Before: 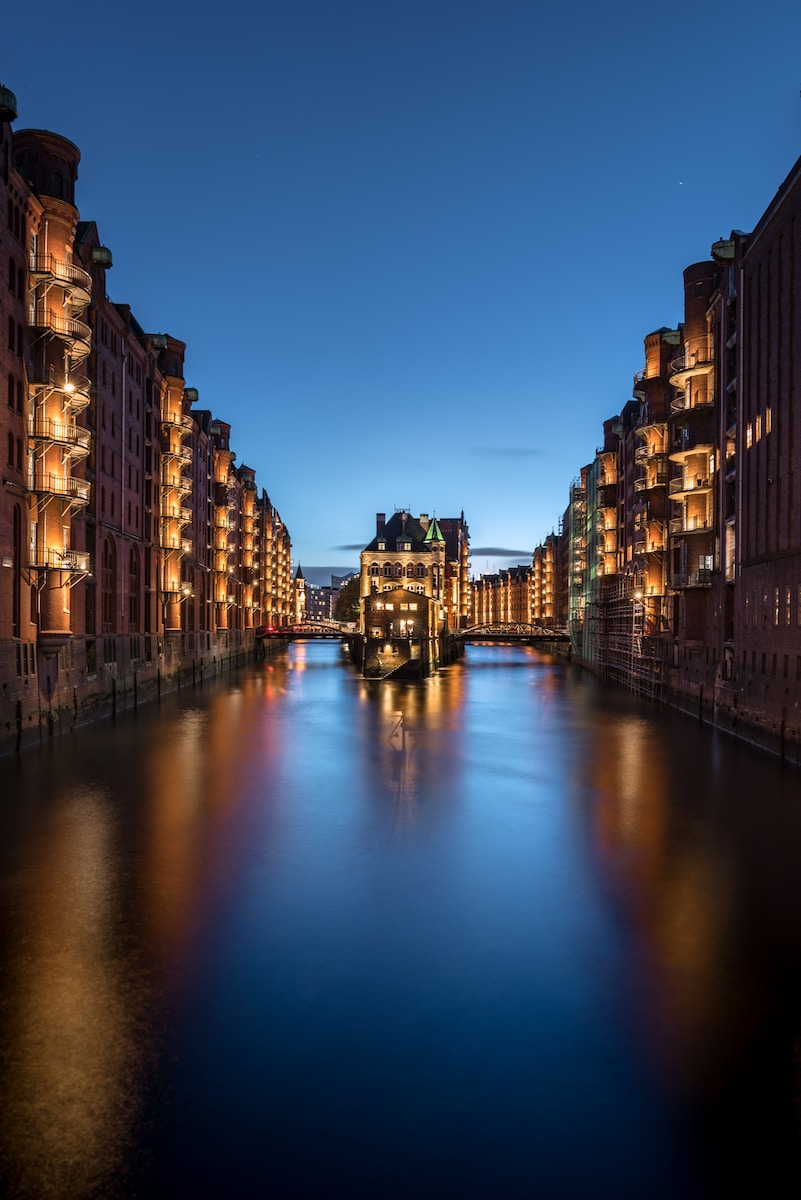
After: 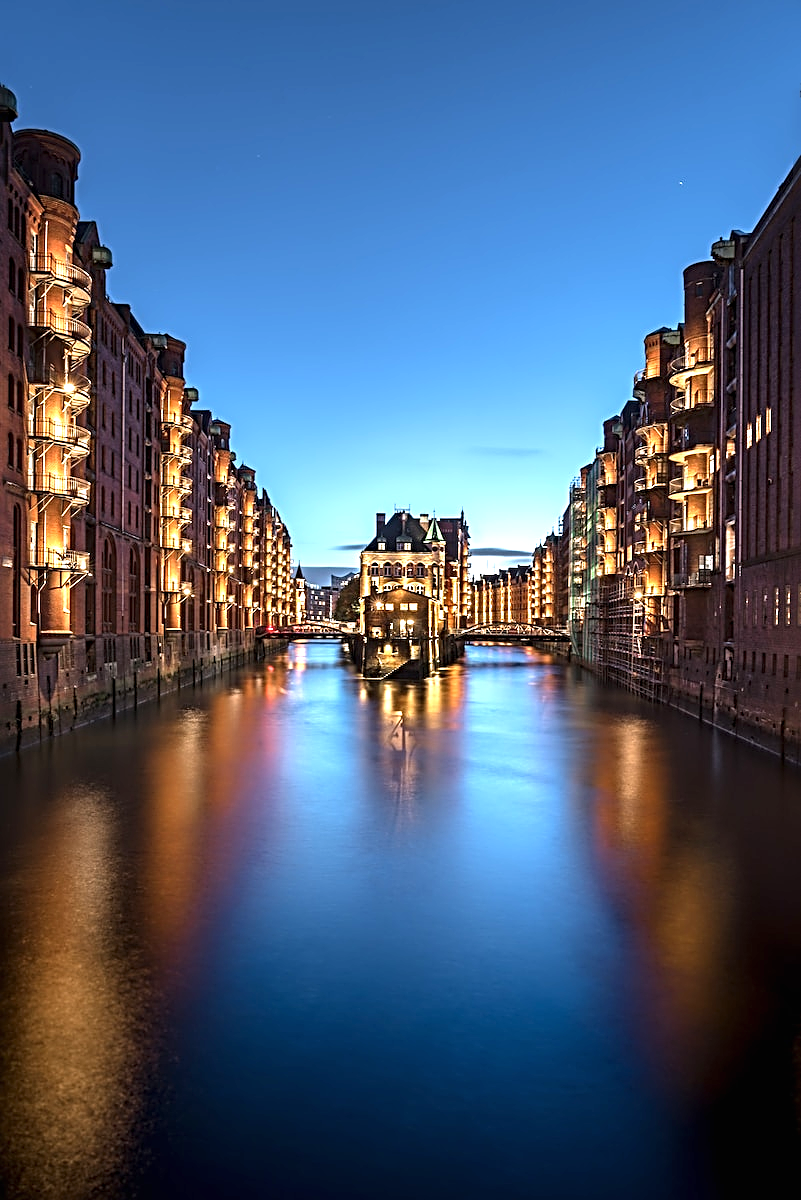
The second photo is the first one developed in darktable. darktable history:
sharpen: radius 3.025, amount 0.757
exposure: black level correction 0, exposure 0.9 EV, compensate highlight preservation false
